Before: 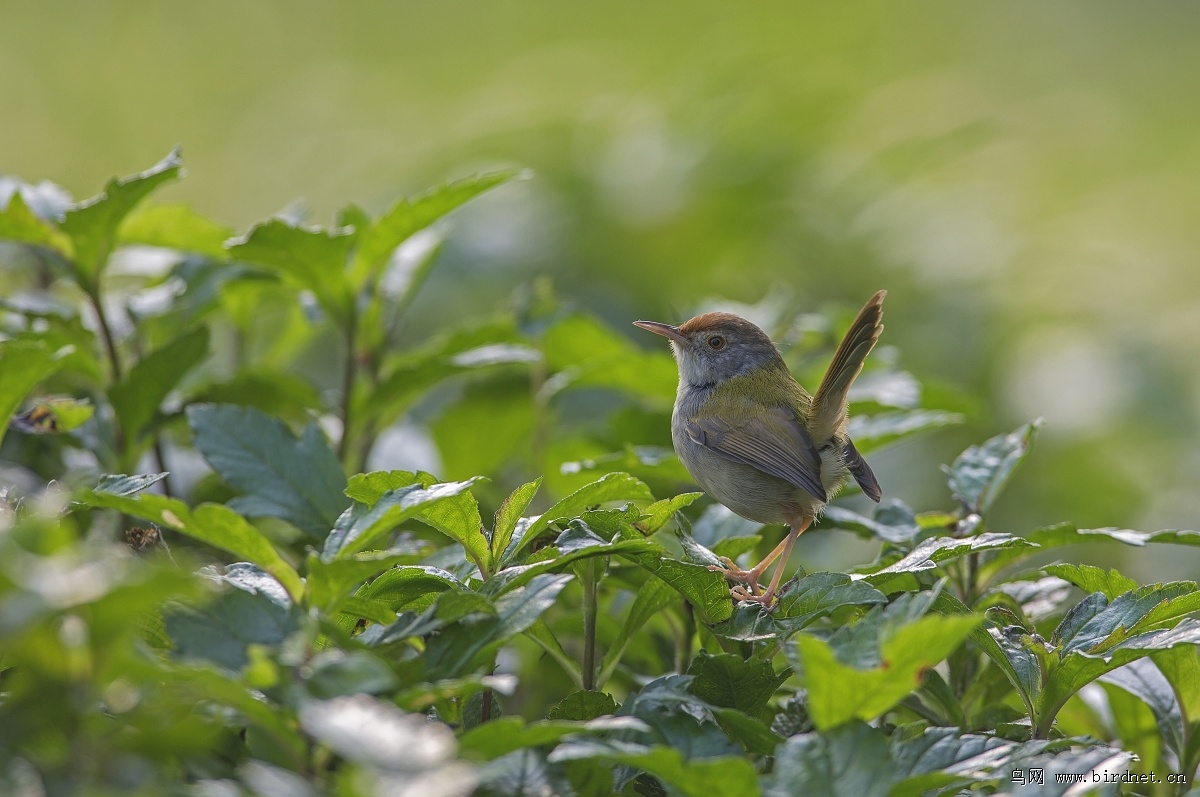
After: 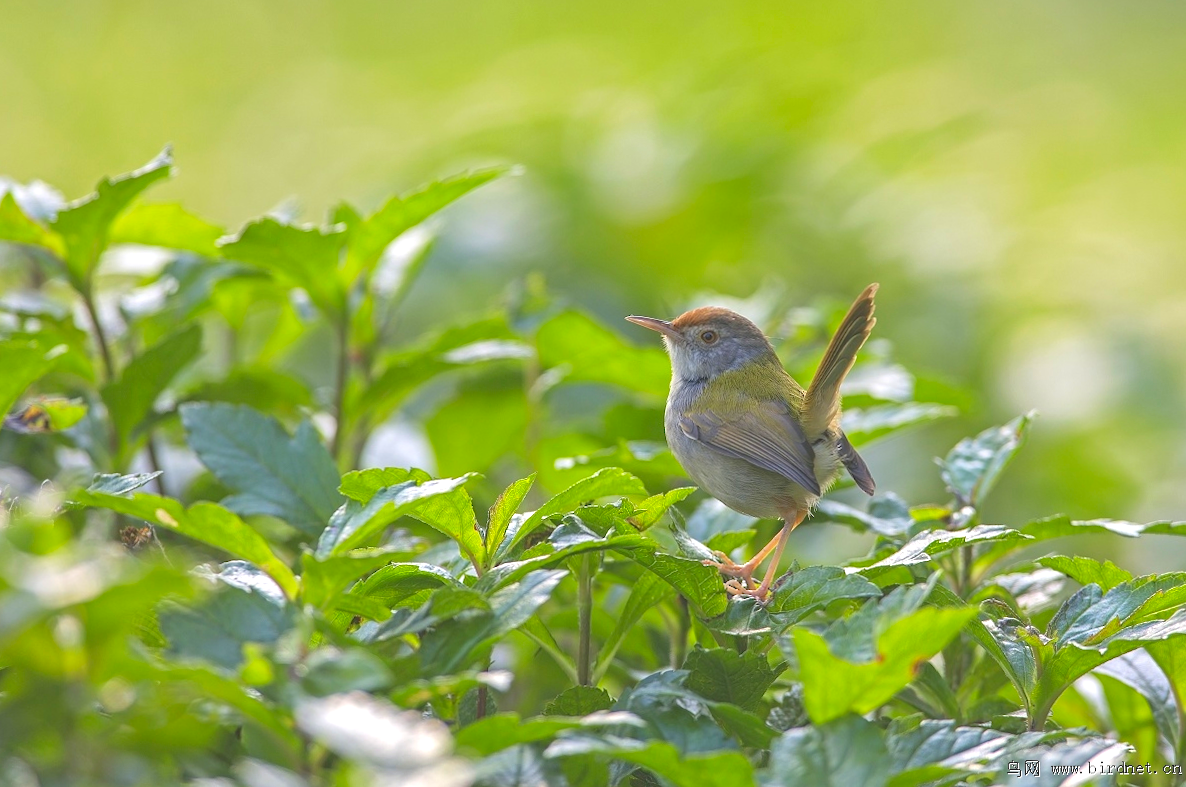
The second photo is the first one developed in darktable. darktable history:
contrast brightness saturation: contrast -0.19, saturation 0.19
exposure: black level correction 0, exposure 1 EV, compensate exposure bias true, compensate highlight preservation false
rotate and perspective: rotation -0.45°, automatic cropping original format, crop left 0.008, crop right 0.992, crop top 0.012, crop bottom 0.988
